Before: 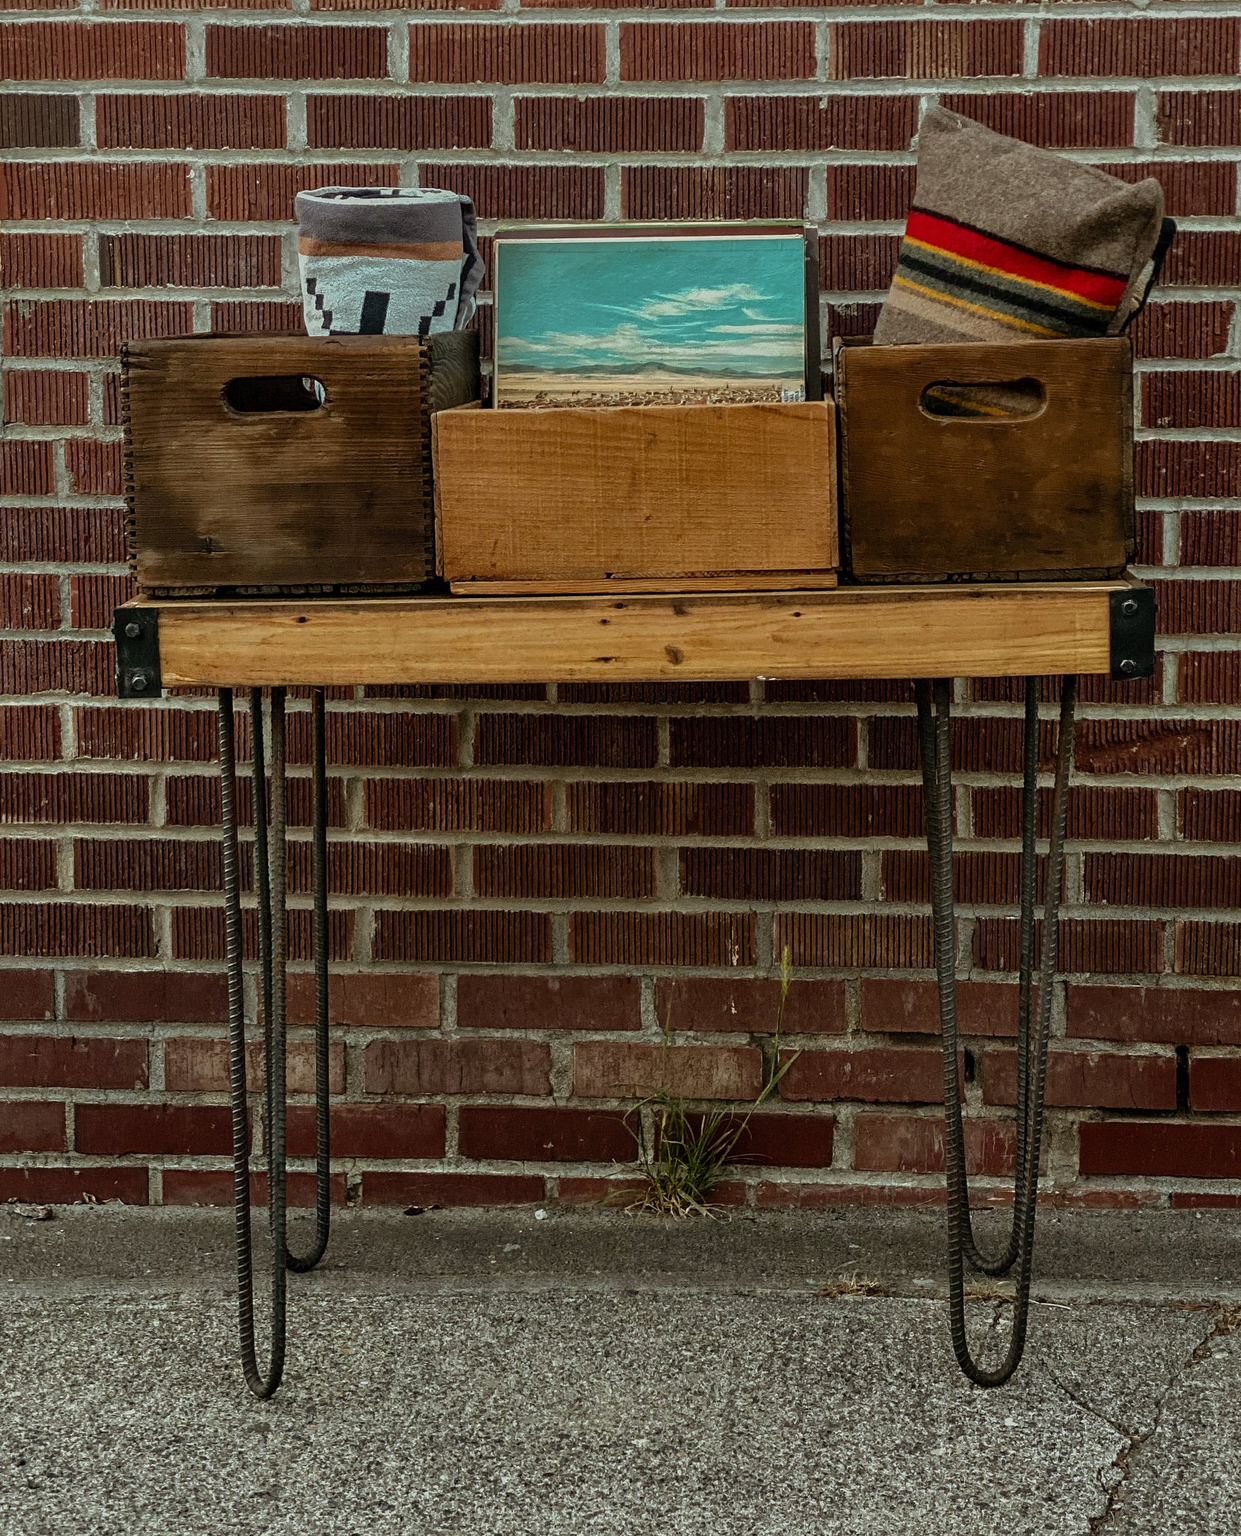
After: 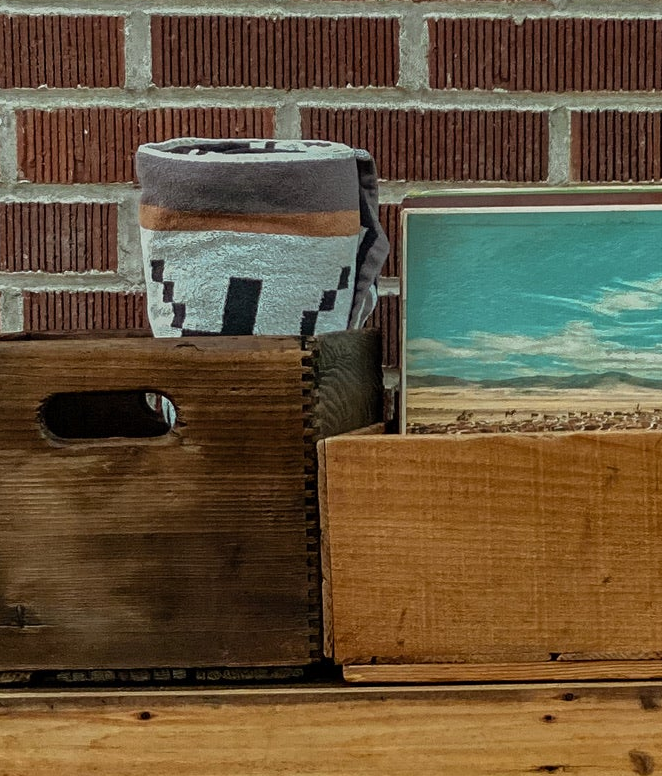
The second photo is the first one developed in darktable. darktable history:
crop: left 15.639%, top 5.427%, right 44.343%, bottom 56.673%
